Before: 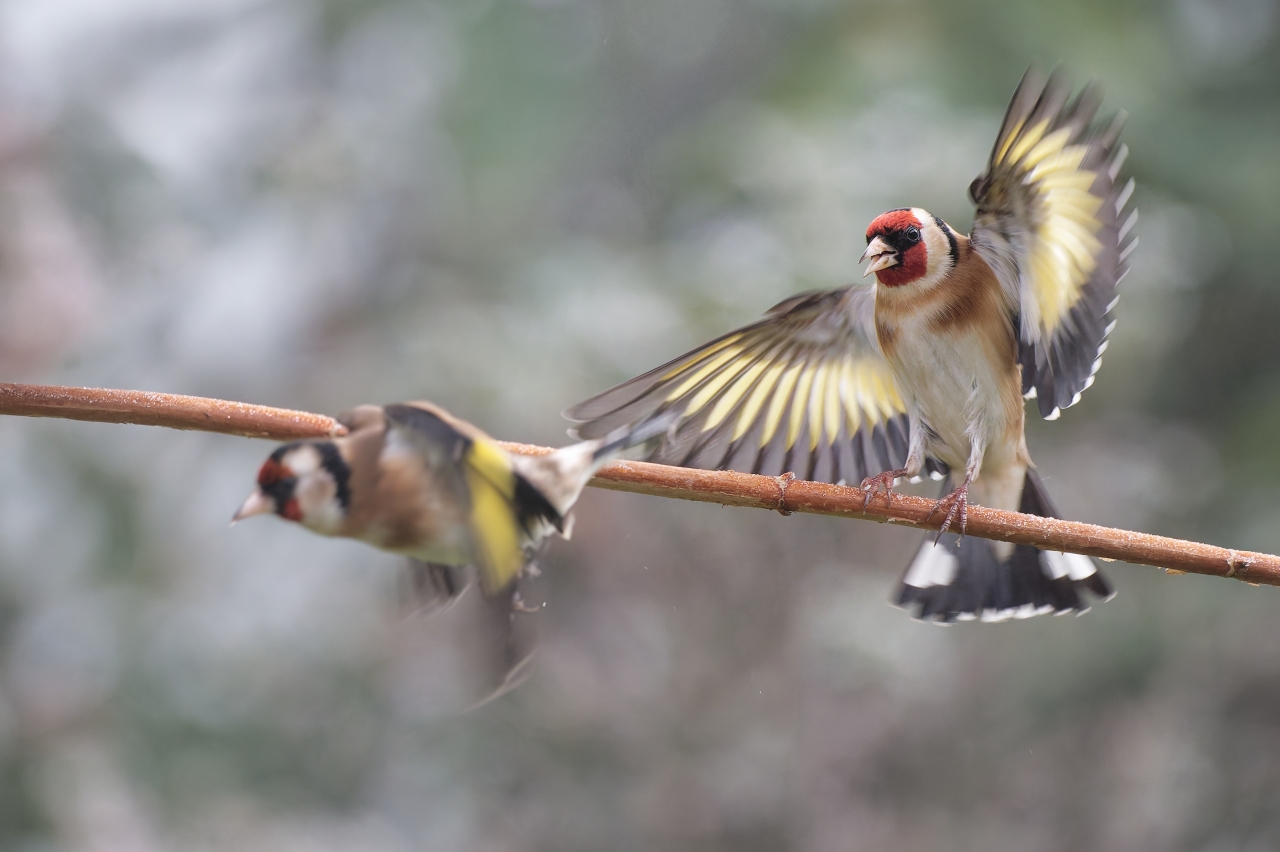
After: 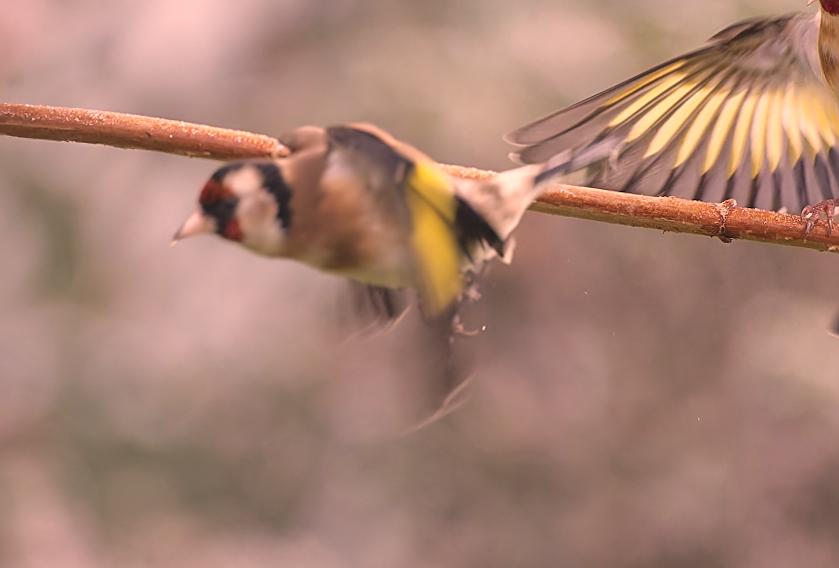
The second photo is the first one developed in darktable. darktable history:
color correction: highlights a* 21.23, highlights b* 19.68
sharpen: on, module defaults
crop and rotate: angle -0.795°, left 3.633%, top 31.948%, right 29.428%
